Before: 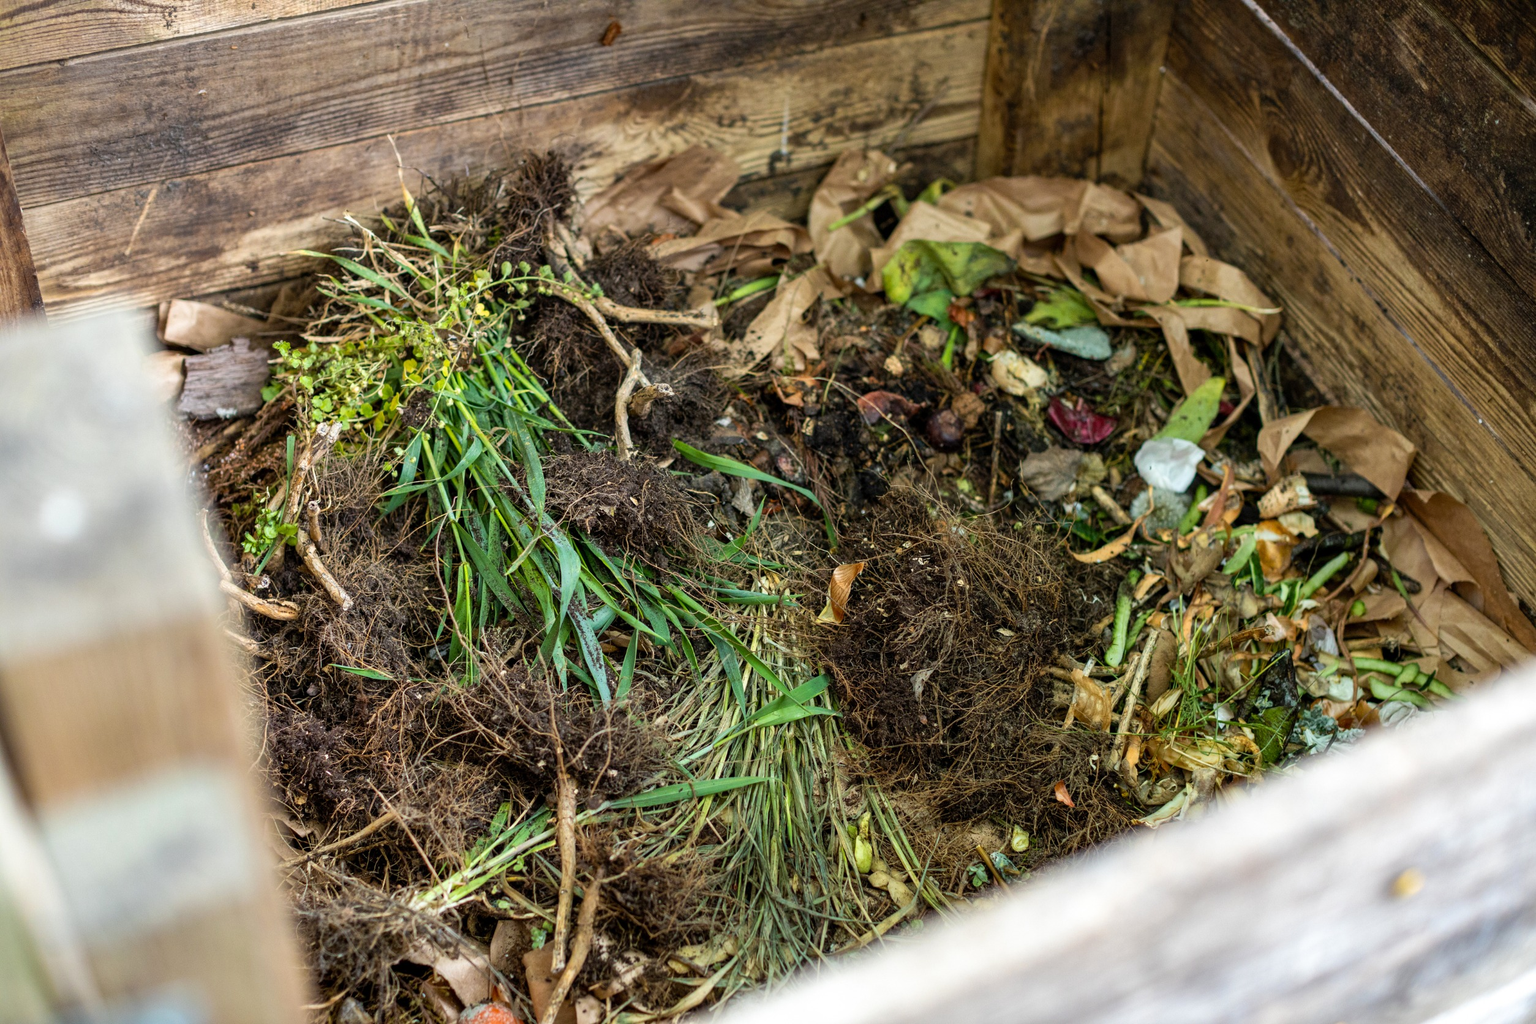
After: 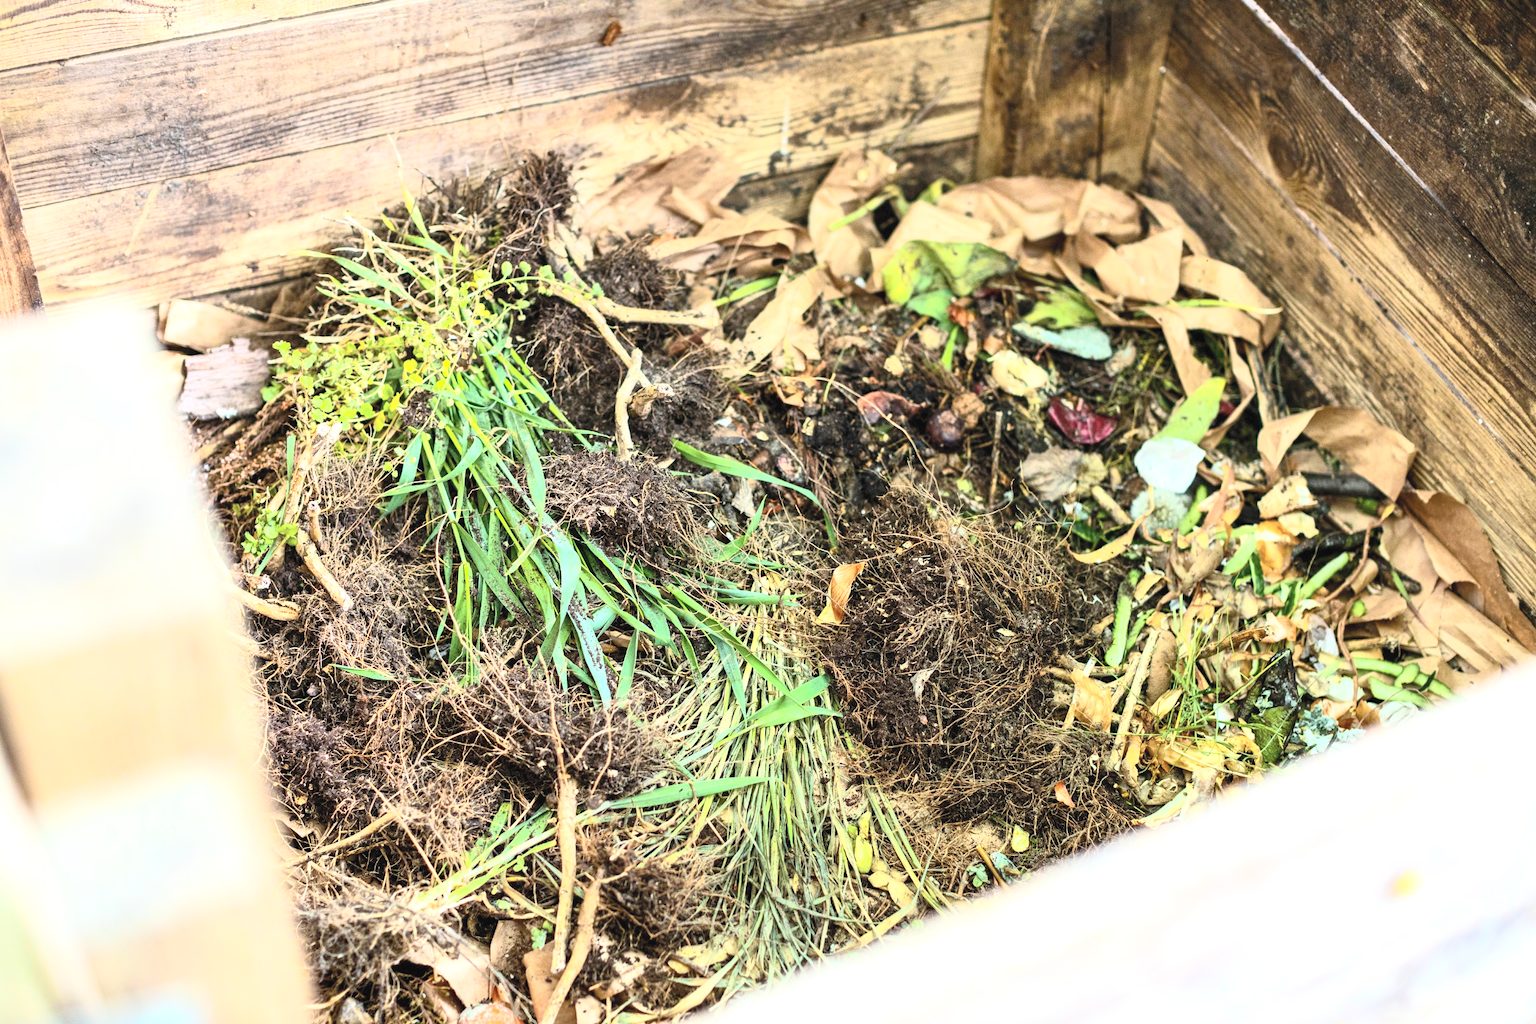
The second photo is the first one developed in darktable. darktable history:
contrast brightness saturation: contrast 0.39, brightness 0.53
exposure: black level correction 0, exposure 0.7 EV, compensate exposure bias true, compensate highlight preservation false
